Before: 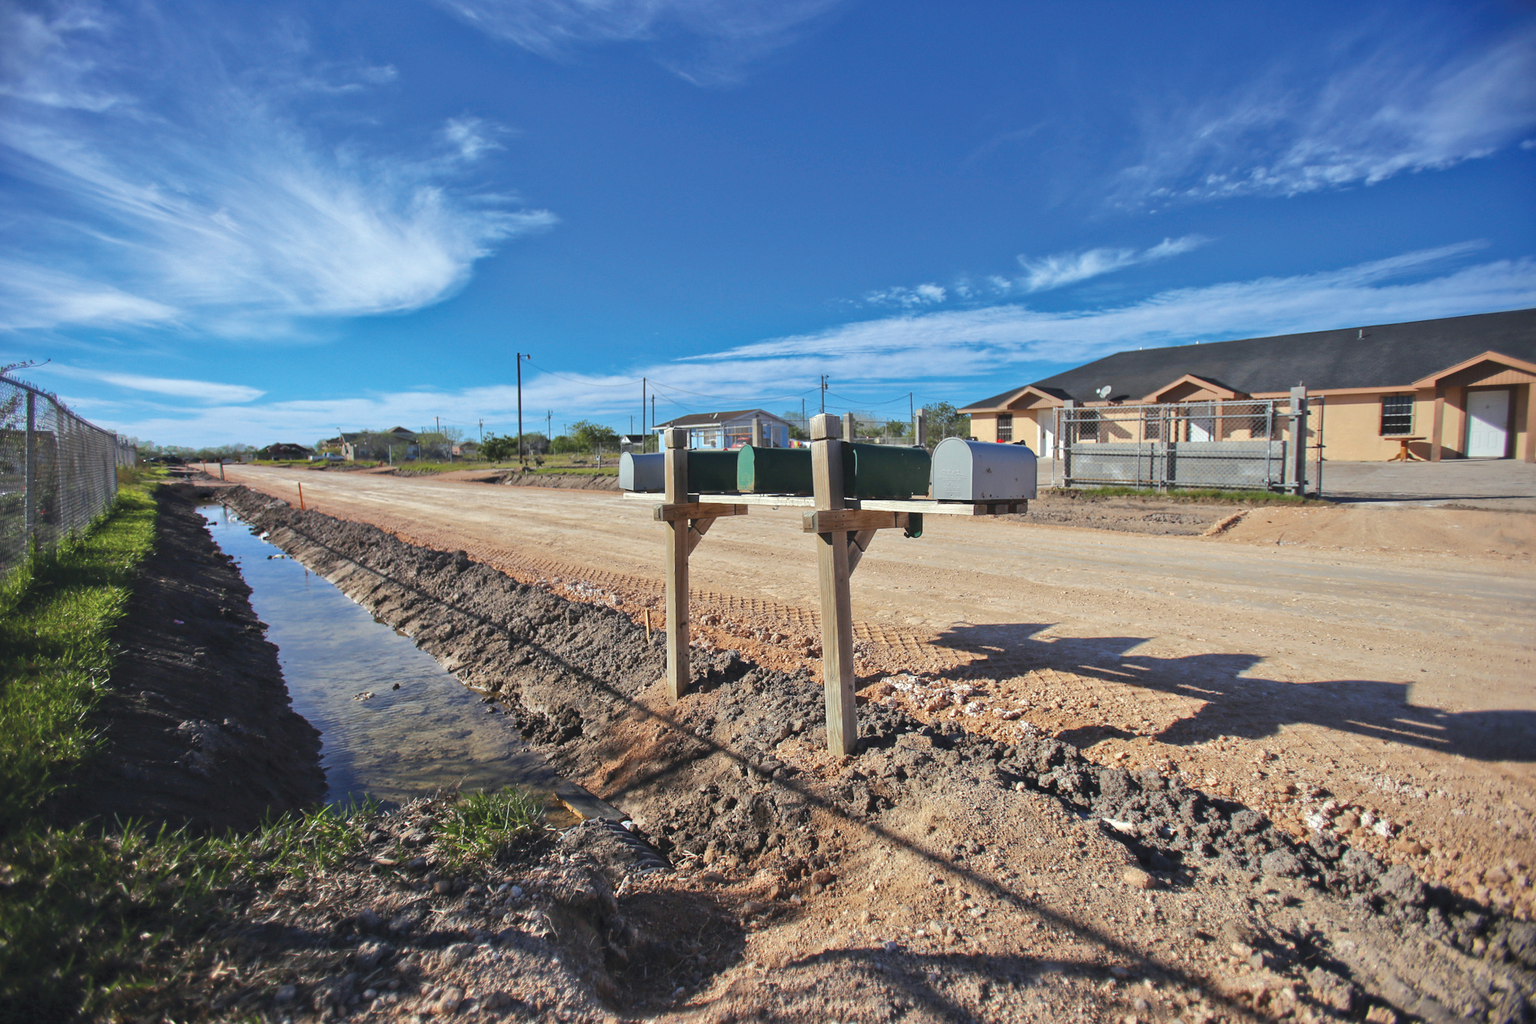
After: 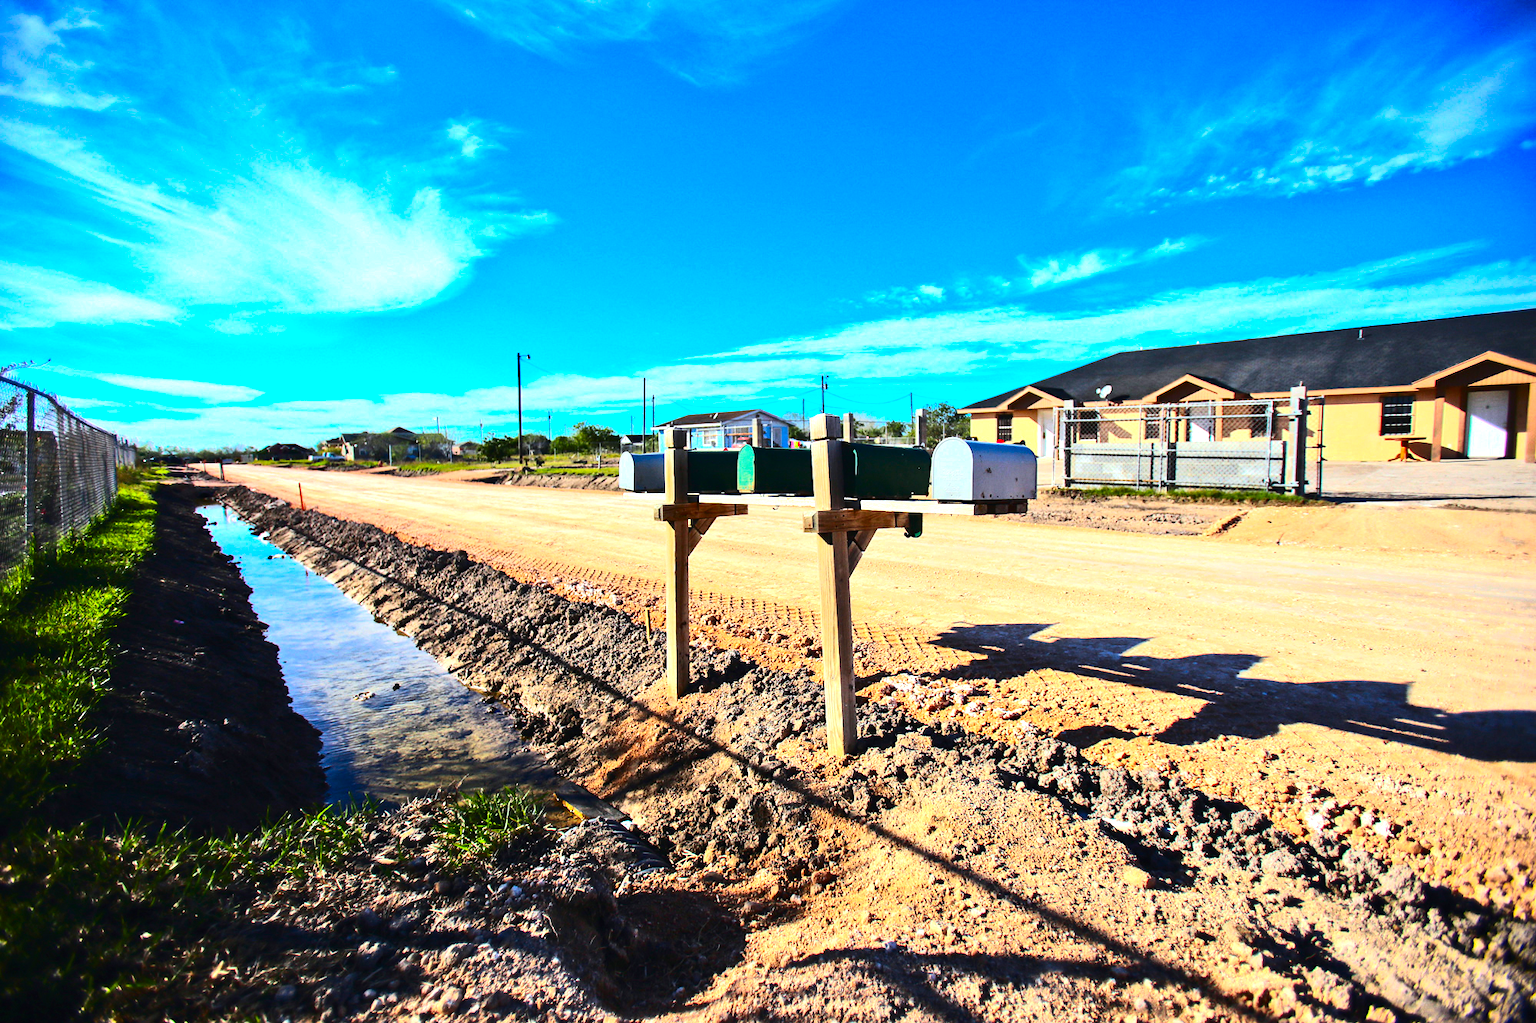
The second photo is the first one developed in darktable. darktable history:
contrast brightness saturation: contrast 0.26, brightness 0.02, saturation 0.87
tone equalizer: -8 EV -1.08 EV, -7 EV -1.01 EV, -6 EV -0.867 EV, -5 EV -0.578 EV, -3 EV 0.578 EV, -2 EV 0.867 EV, -1 EV 1.01 EV, +0 EV 1.08 EV, edges refinement/feathering 500, mask exposure compensation -1.57 EV, preserve details no
